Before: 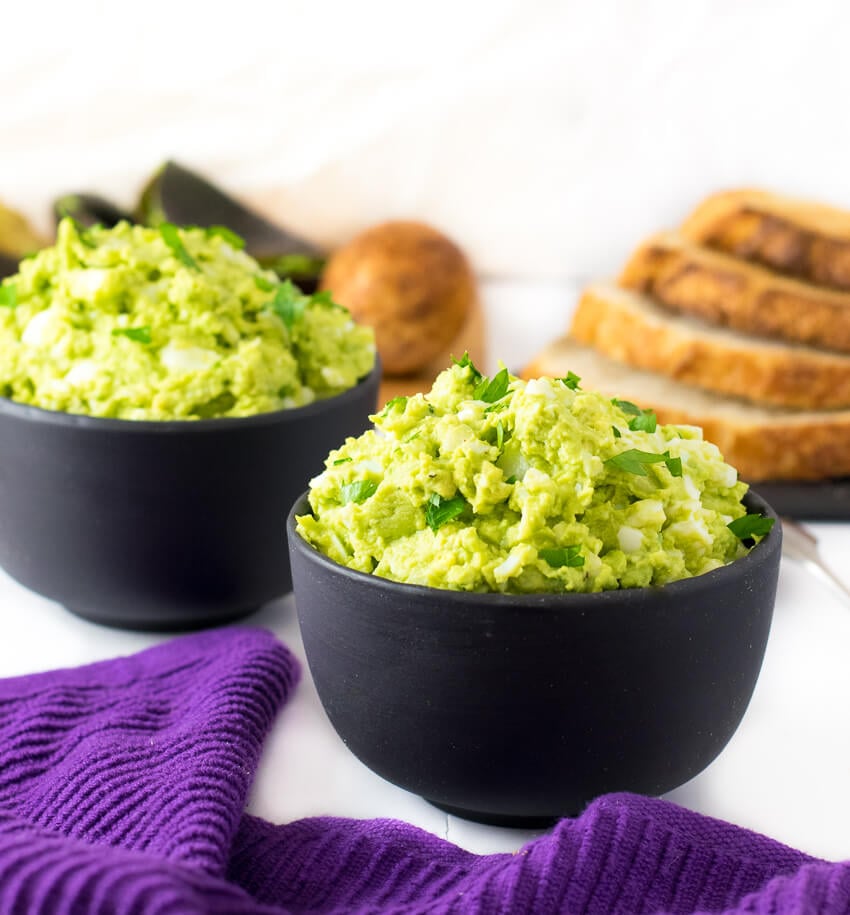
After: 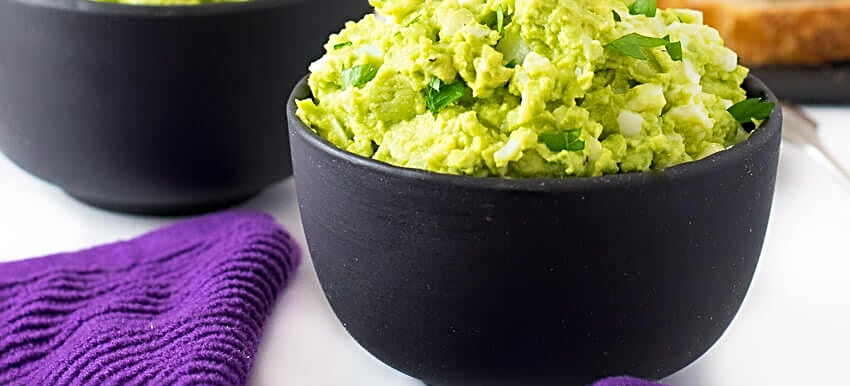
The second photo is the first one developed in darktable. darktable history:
sharpen: radius 2.534, amount 0.626
base curve: preserve colors none
crop: top 45.518%, bottom 12.197%
